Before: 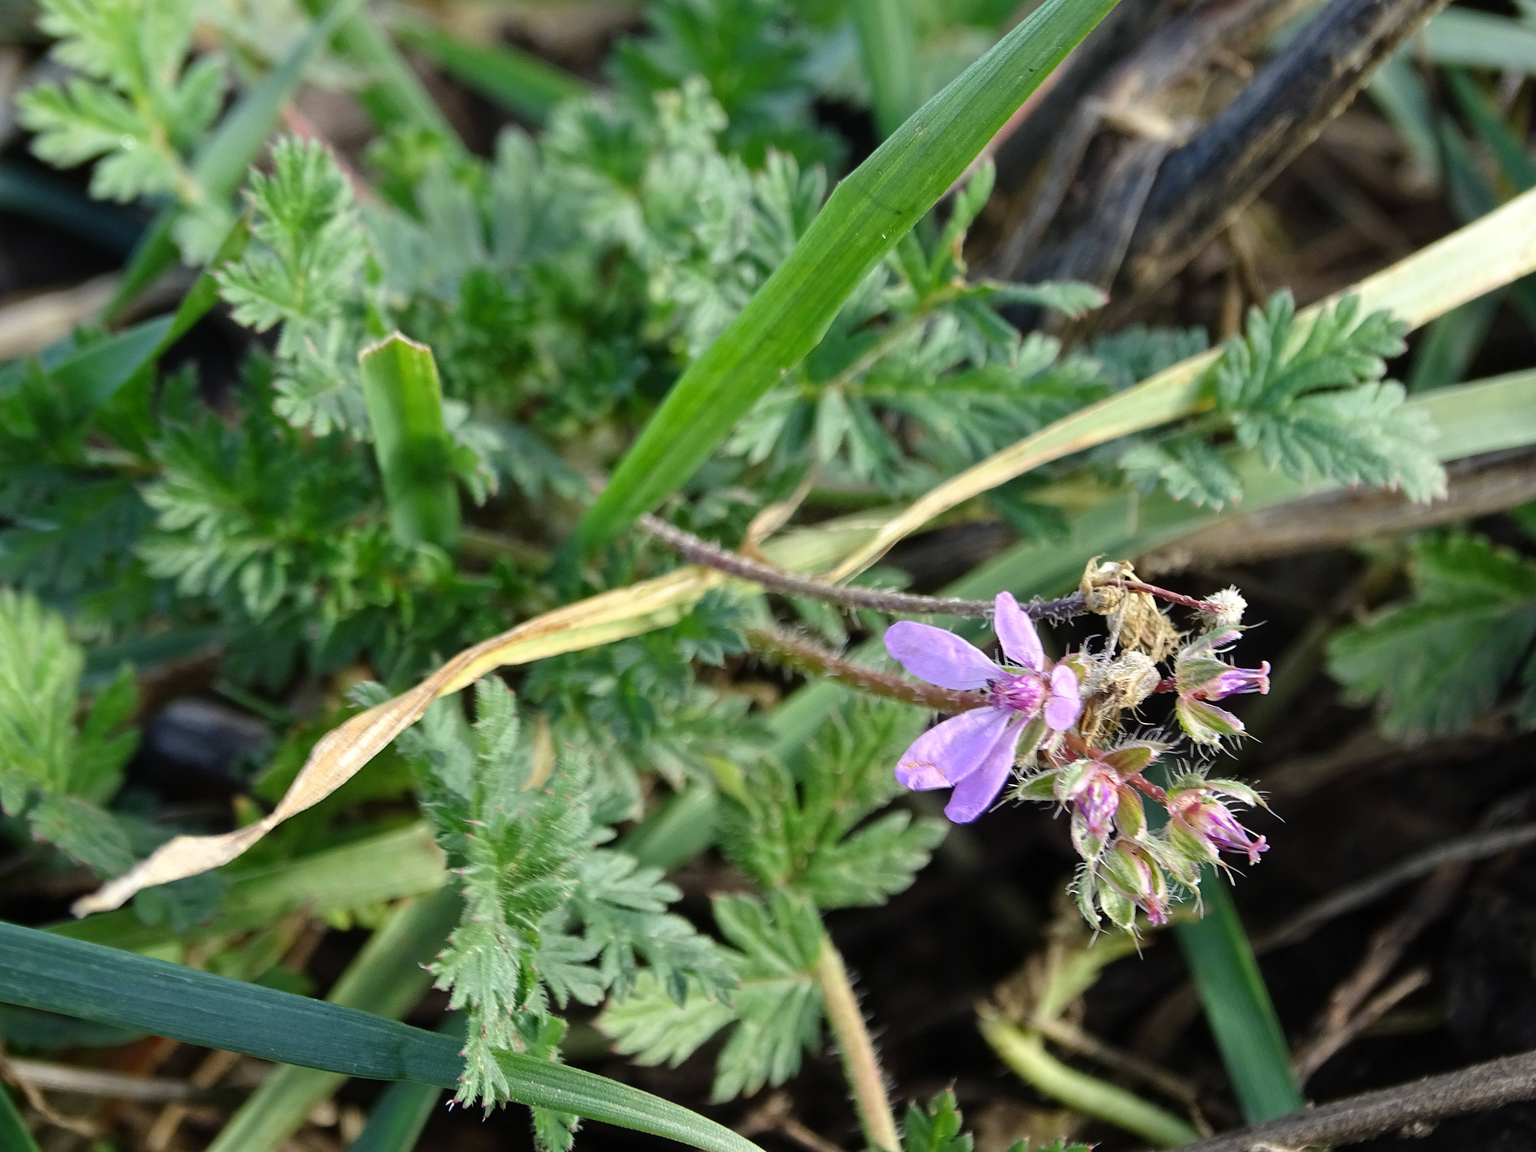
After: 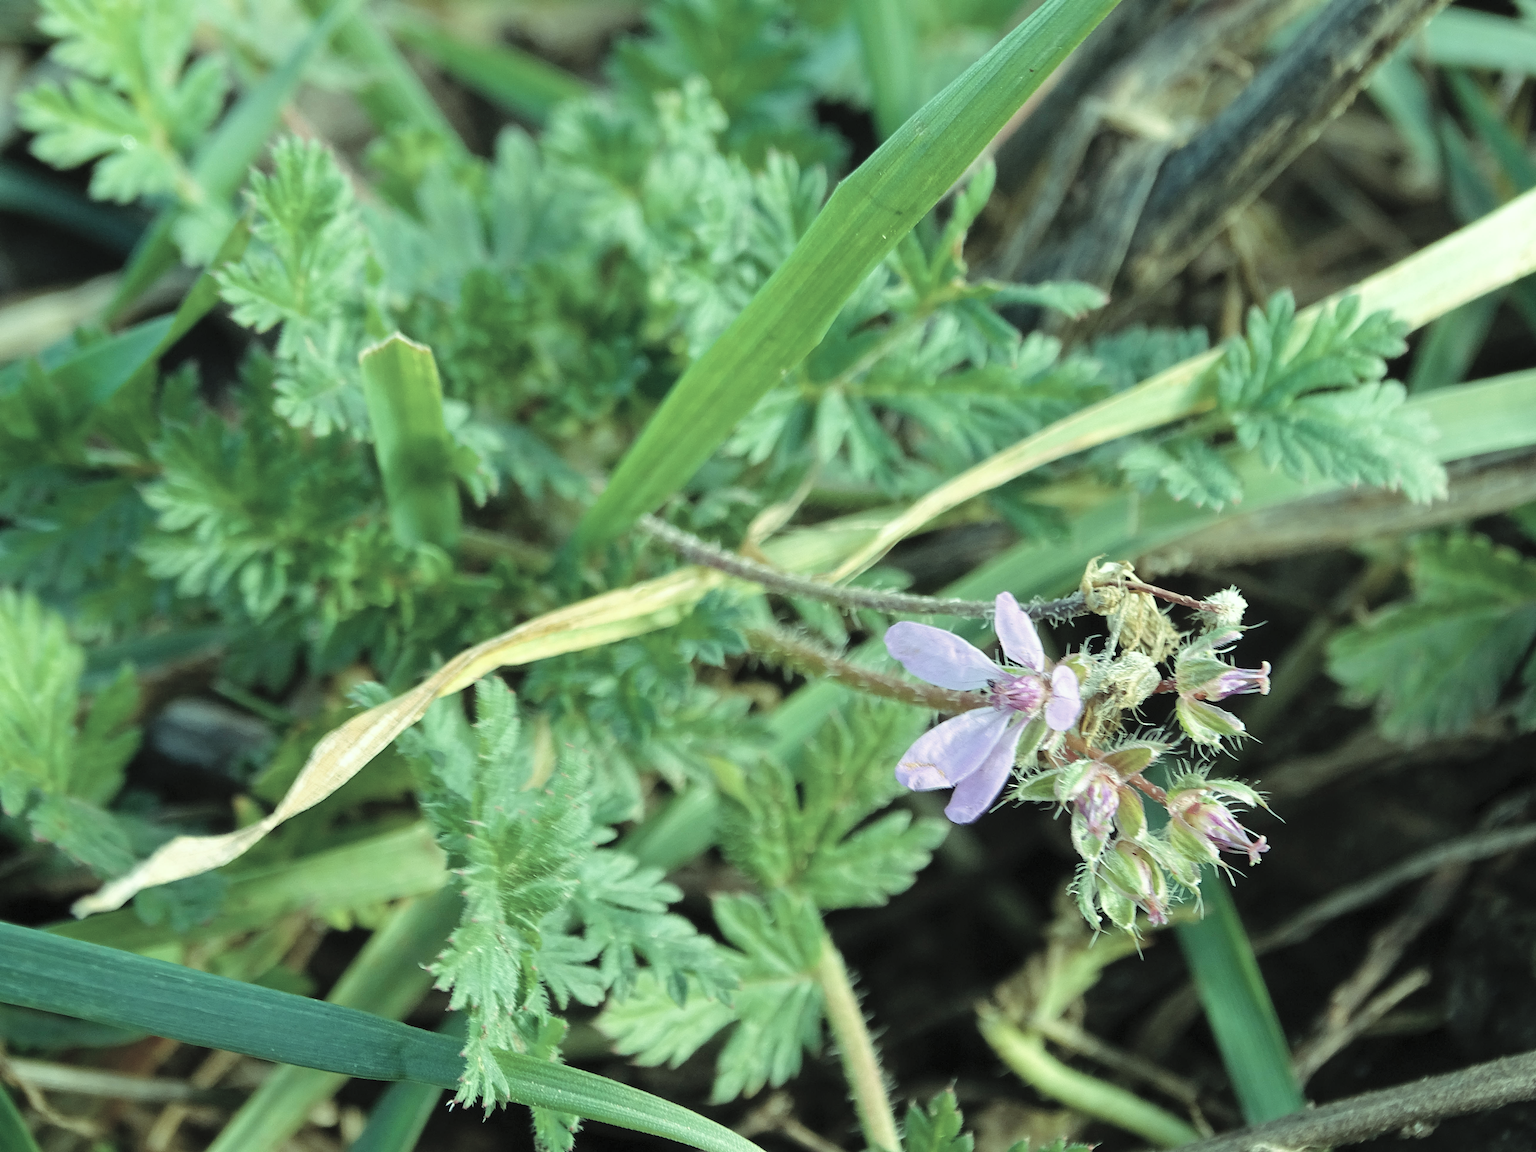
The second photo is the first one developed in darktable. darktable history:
contrast brightness saturation: brightness 0.185, saturation -0.493
color balance rgb: shadows lift › chroma 11.402%, shadows lift › hue 133.38°, power › hue 212°, shadows fall-off 299.881%, white fulcrum 1.99 EV, highlights fall-off 299.09%, perceptual saturation grading › global saturation 30.662%, mask middle-gray fulcrum 99.655%, global vibrance 20%, contrast gray fulcrum 38.264%
